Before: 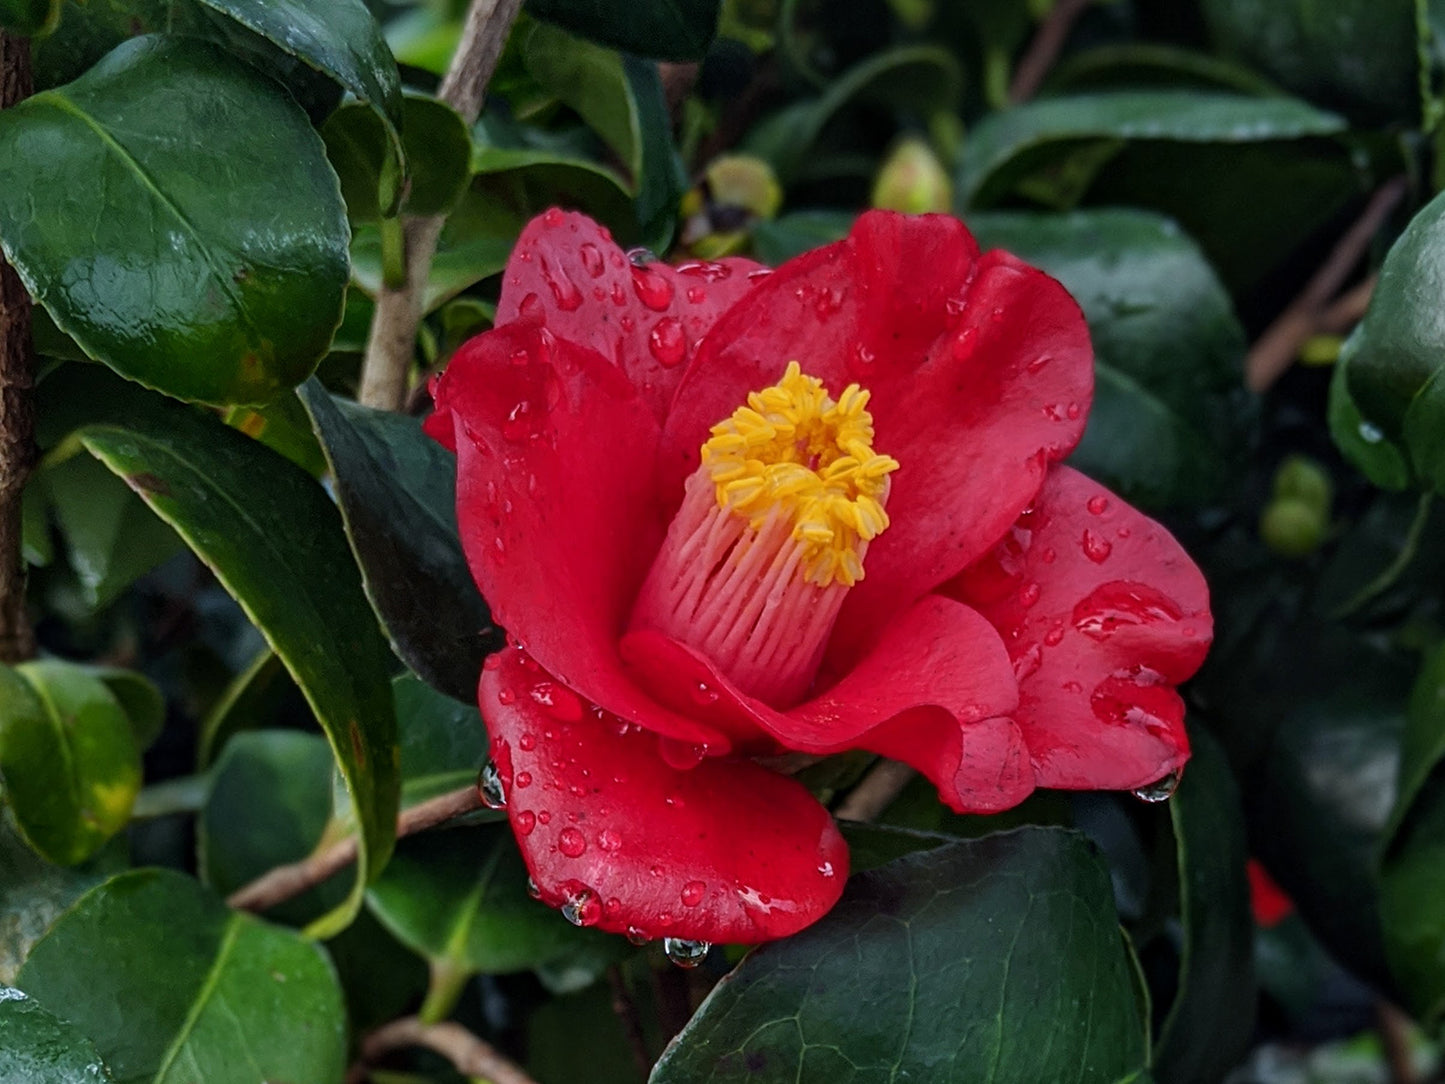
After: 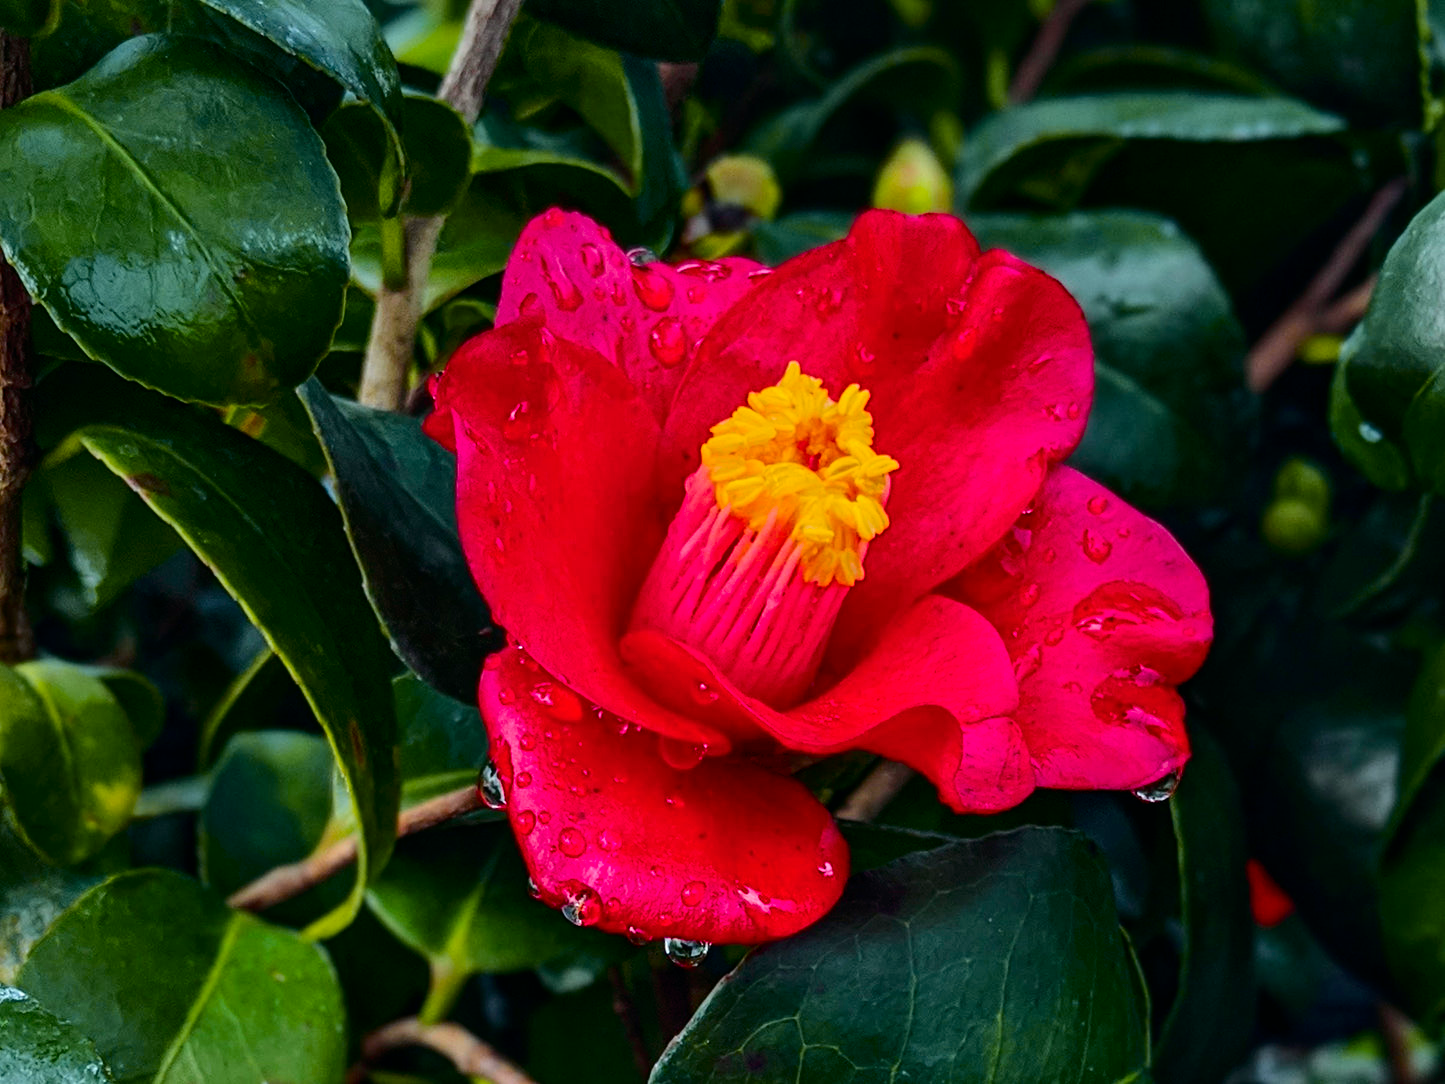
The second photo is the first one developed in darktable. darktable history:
contrast brightness saturation: contrast 0.04, saturation 0.16
color balance rgb: linear chroma grading › global chroma 15%, perceptual saturation grading › global saturation 30%
tone curve: curves: ch0 [(0, 0) (0.081, 0.044) (0.185, 0.145) (0.283, 0.273) (0.405, 0.449) (0.495, 0.554) (0.686, 0.743) (0.826, 0.853) (0.978, 0.988)]; ch1 [(0, 0) (0.147, 0.166) (0.321, 0.362) (0.371, 0.402) (0.423, 0.426) (0.479, 0.472) (0.505, 0.497) (0.521, 0.506) (0.551, 0.546) (0.586, 0.571) (0.625, 0.638) (0.68, 0.715) (1, 1)]; ch2 [(0, 0) (0.346, 0.378) (0.404, 0.427) (0.502, 0.498) (0.531, 0.517) (0.547, 0.526) (0.582, 0.571) (0.629, 0.626) (0.717, 0.678) (1, 1)], color space Lab, independent channels, preserve colors none
